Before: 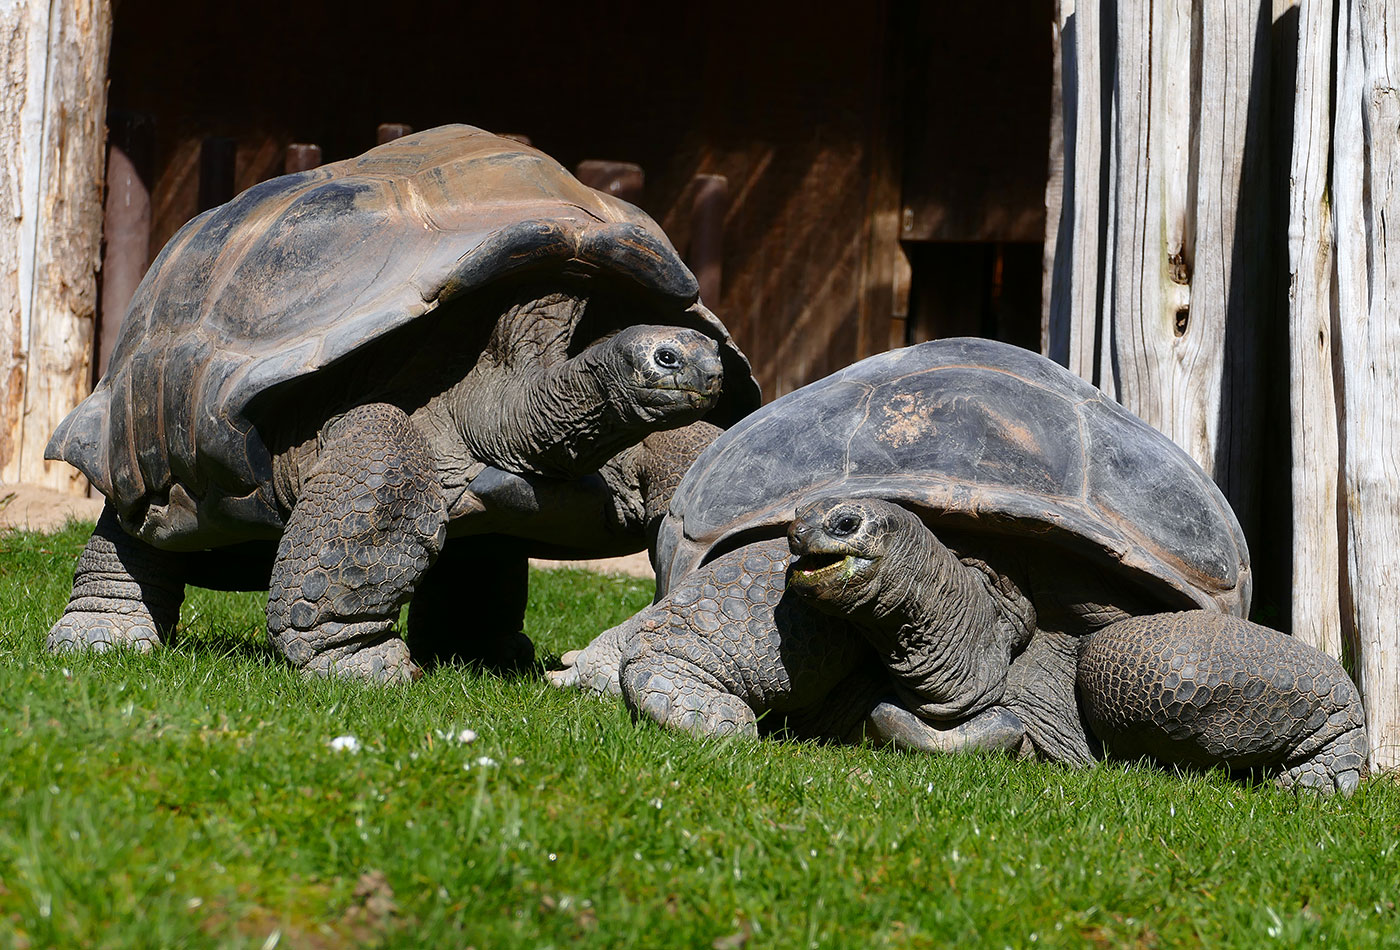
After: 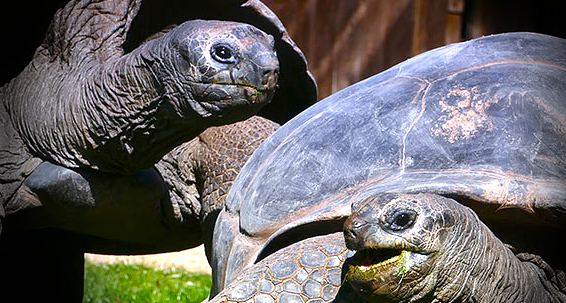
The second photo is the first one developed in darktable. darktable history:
crop: left 31.751%, top 32.172%, right 27.8%, bottom 35.83%
color balance rgb: perceptual saturation grading › global saturation 20%, global vibrance 20%
exposure: exposure 1.089 EV, compensate highlight preservation false
graduated density: hue 238.83°, saturation 50%
vignetting: fall-off start 76.42%, fall-off radius 27.36%, brightness -0.872, center (0.037, -0.09), width/height ratio 0.971
